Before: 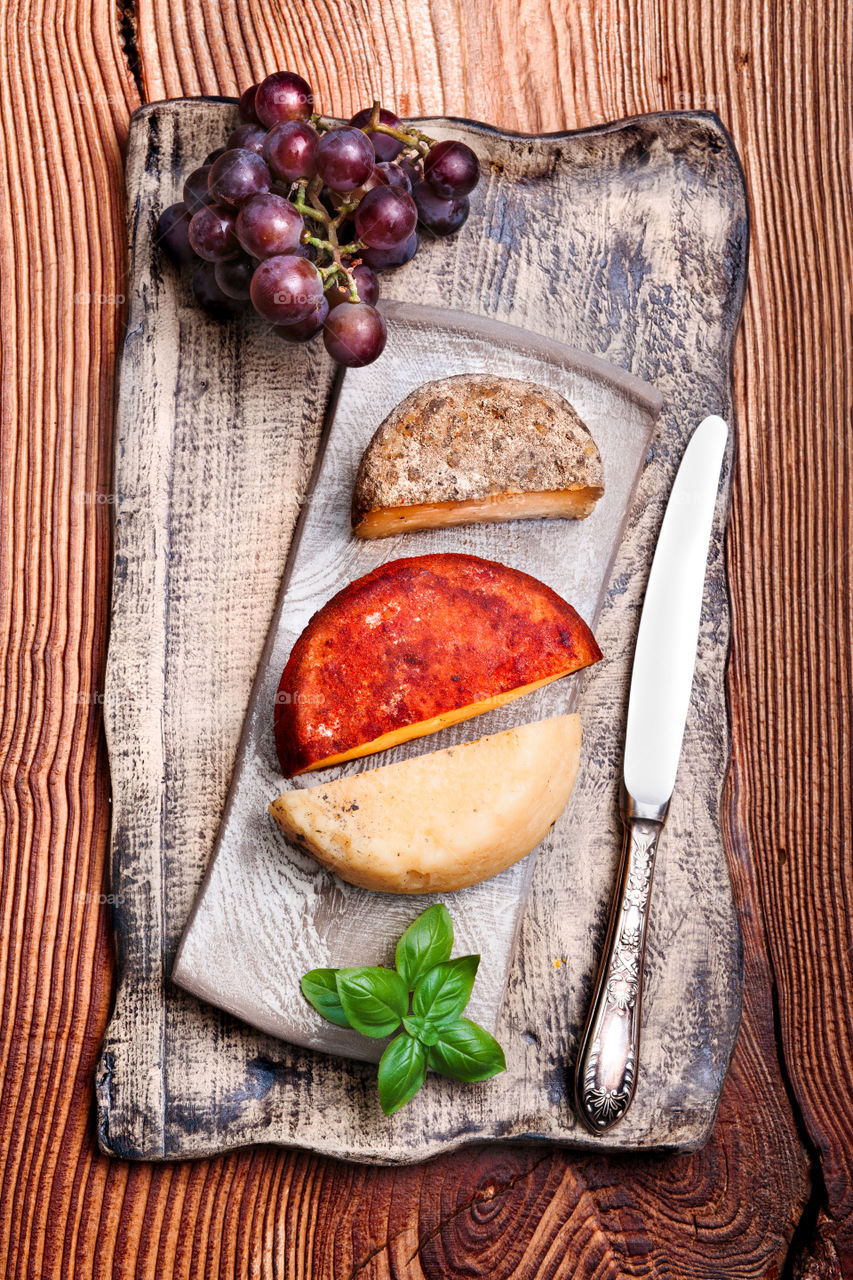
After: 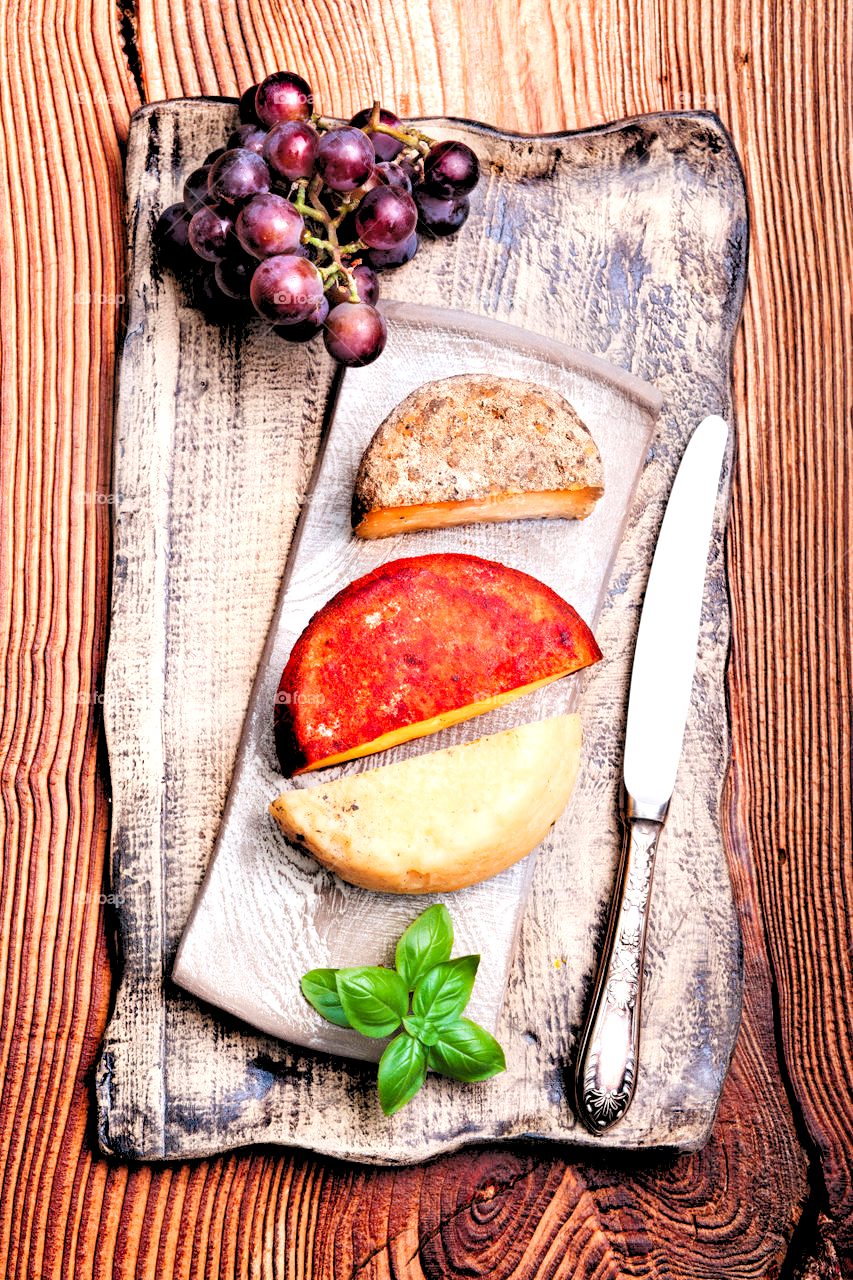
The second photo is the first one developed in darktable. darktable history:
levels: black 0.04%, levels [0.093, 0.434, 0.988]
tone equalizer: -8 EV -0.419 EV, -7 EV -0.394 EV, -6 EV -0.369 EV, -5 EV -0.21 EV, -3 EV 0.251 EV, -2 EV 0.337 EV, -1 EV 0.411 EV, +0 EV 0.409 EV, edges refinement/feathering 500, mask exposure compensation -1.57 EV, preserve details no
